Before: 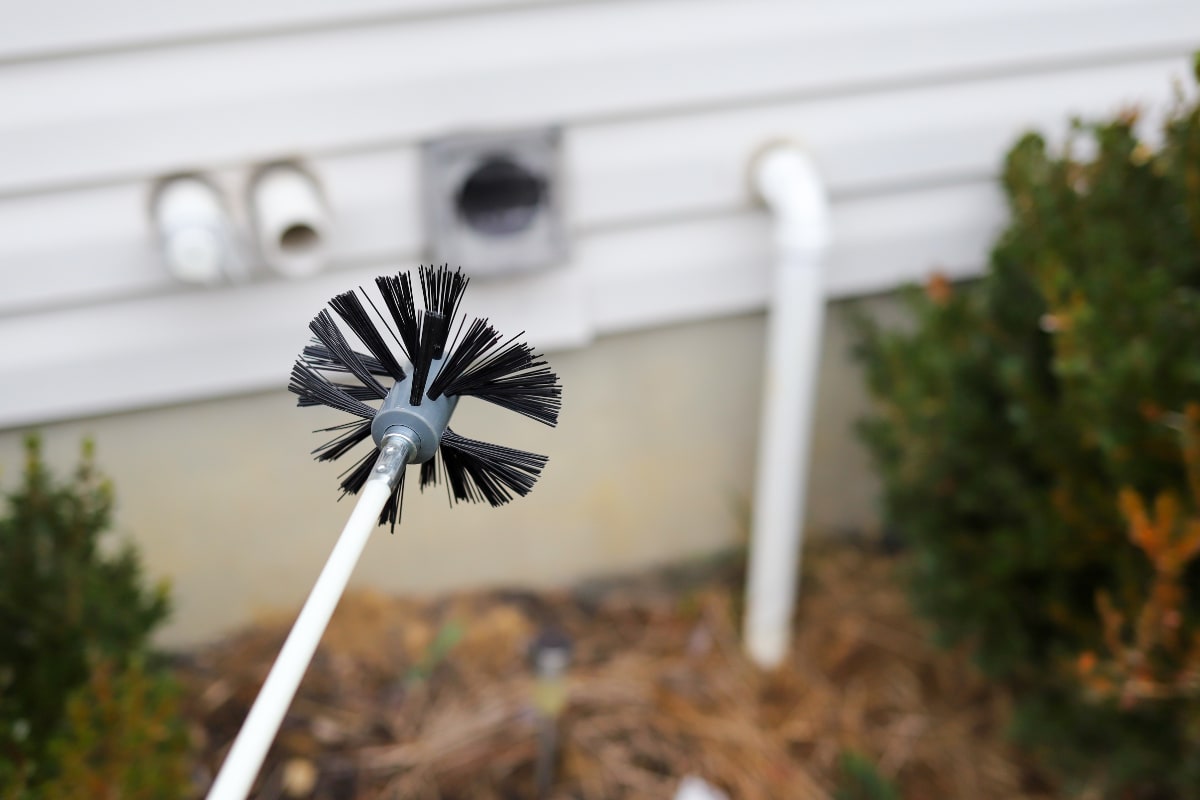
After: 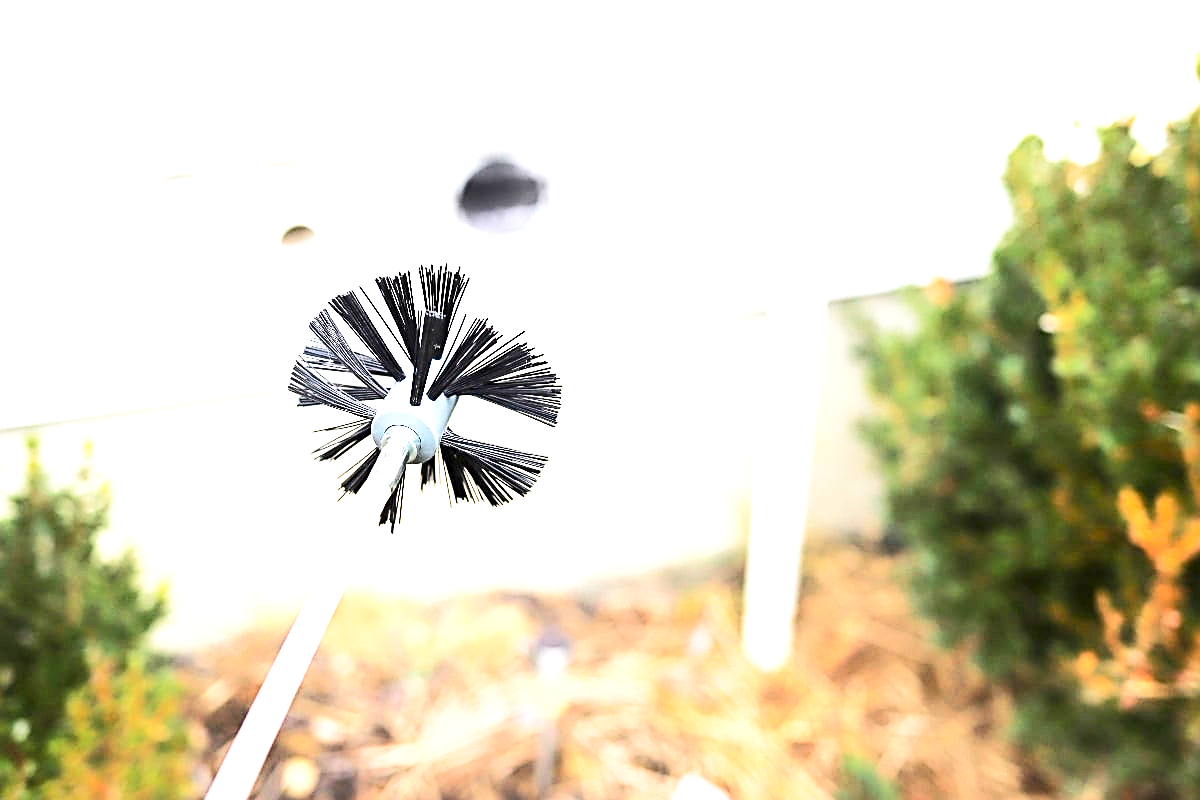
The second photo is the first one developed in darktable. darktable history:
base curve: curves: ch0 [(0, 0) (0.666, 0.806) (1, 1)], preserve colors none
tone curve: curves: ch0 [(0, 0) (0.003, 0.023) (0.011, 0.024) (0.025, 0.026) (0.044, 0.035) (0.069, 0.05) (0.1, 0.071) (0.136, 0.098) (0.177, 0.135) (0.224, 0.172) (0.277, 0.227) (0.335, 0.296) (0.399, 0.372) (0.468, 0.462) (0.543, 0.58) (0.623, 0.697) (0.709, 0.789) (0.801, 0.86) (0.898, 0.918) (1, 1)], color space Lab, independent channels, preserve colors none
exposure: black level correction 0, exposure 2.314 EV, compensate highlight preservation false
sharpen: radius 2.546, amount 0.65
